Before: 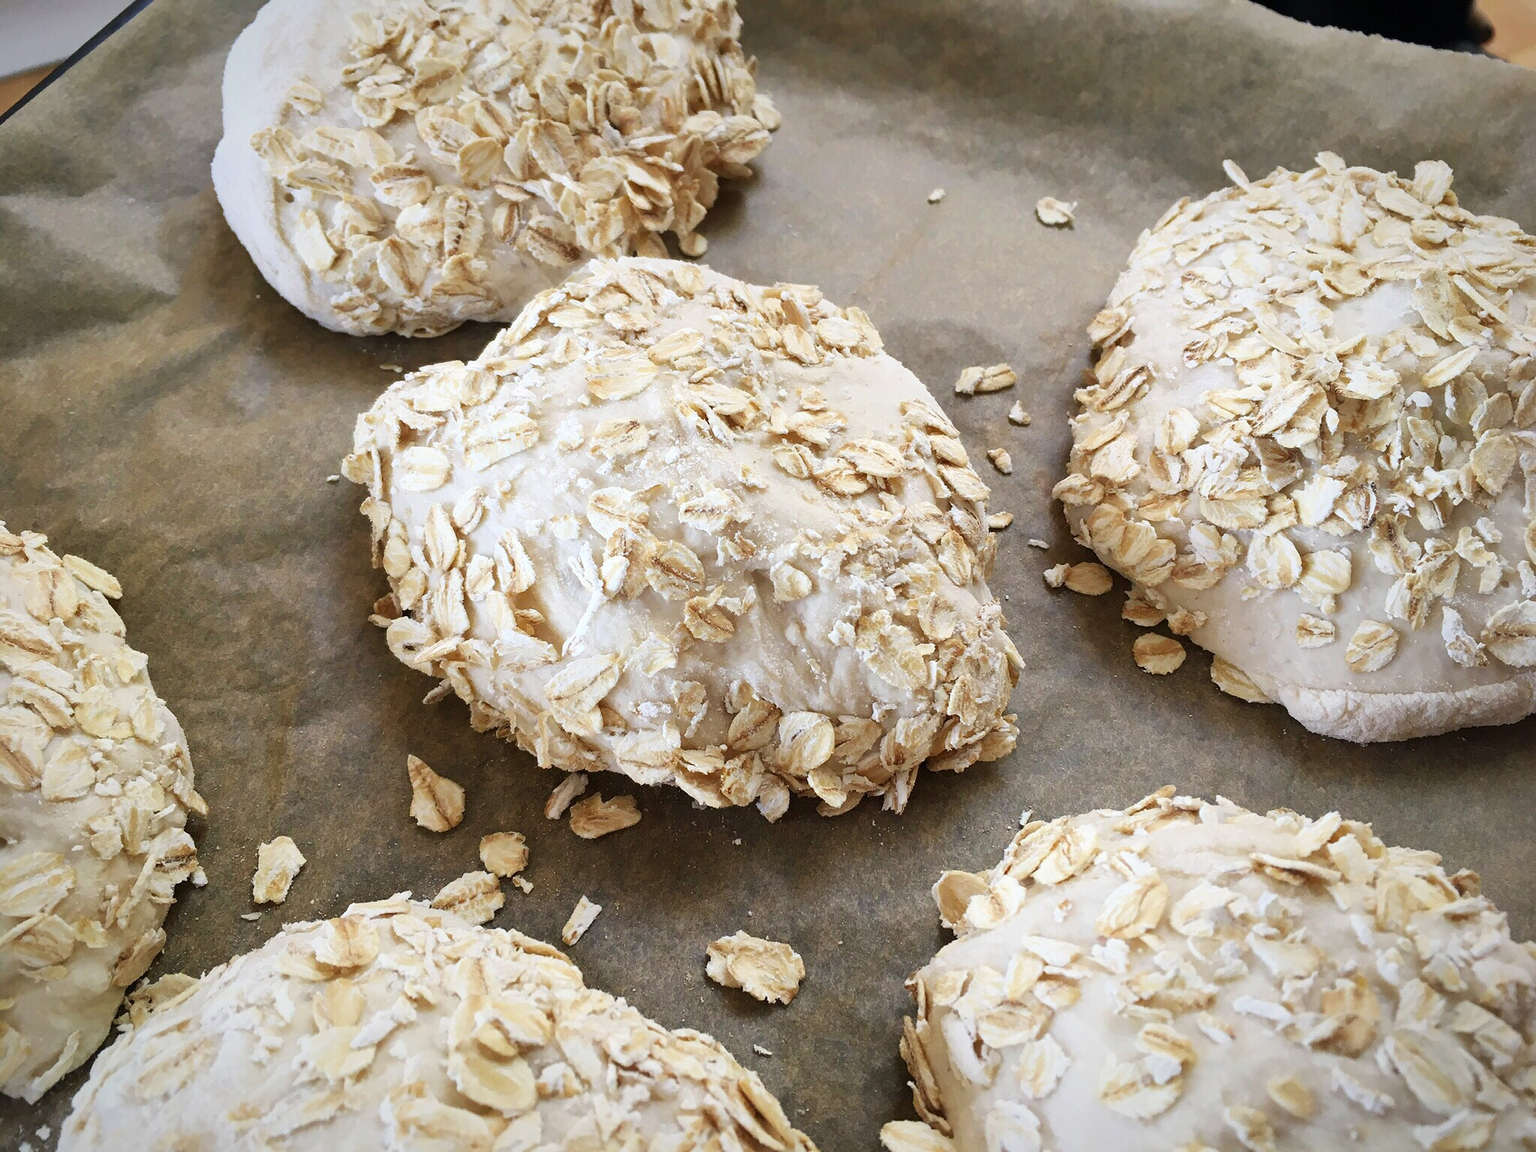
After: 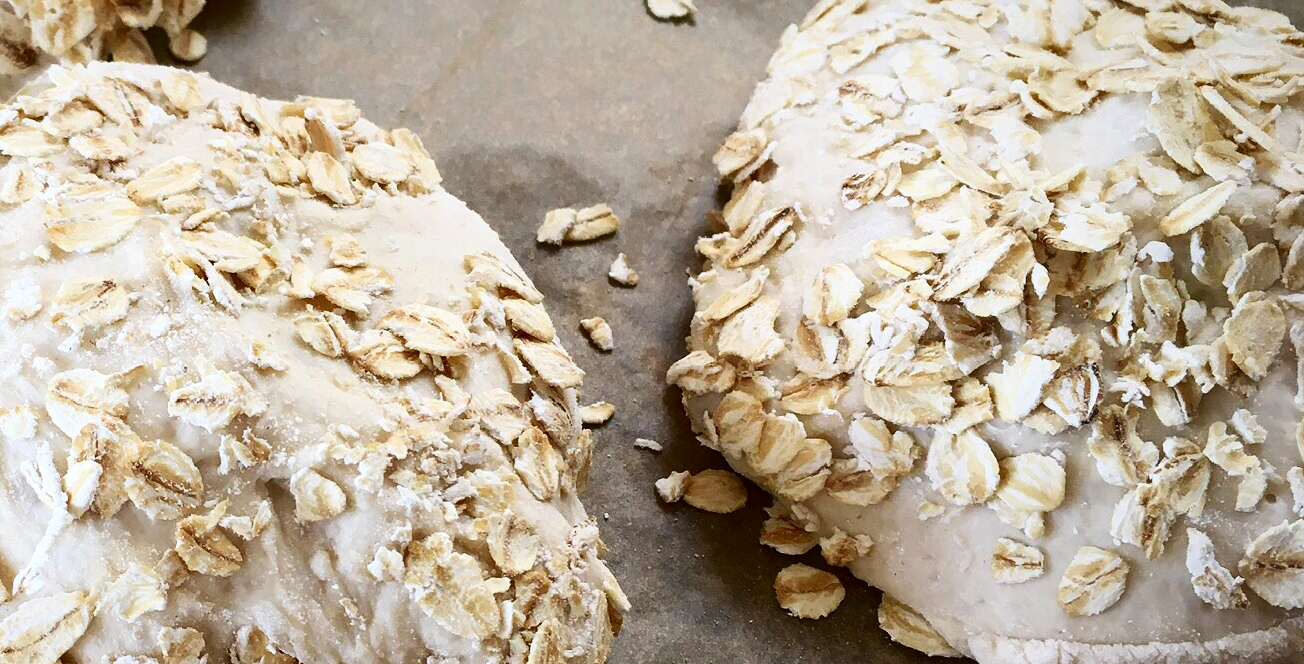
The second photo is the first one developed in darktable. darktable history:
crop: left 36.005%, top 18.293%, right 0.31%, bottom 38.444%
contrast brightness saturation: contrast 0.2, brightness -0.11, saturation 0.1
rgb levels: preserve colors max RGB
